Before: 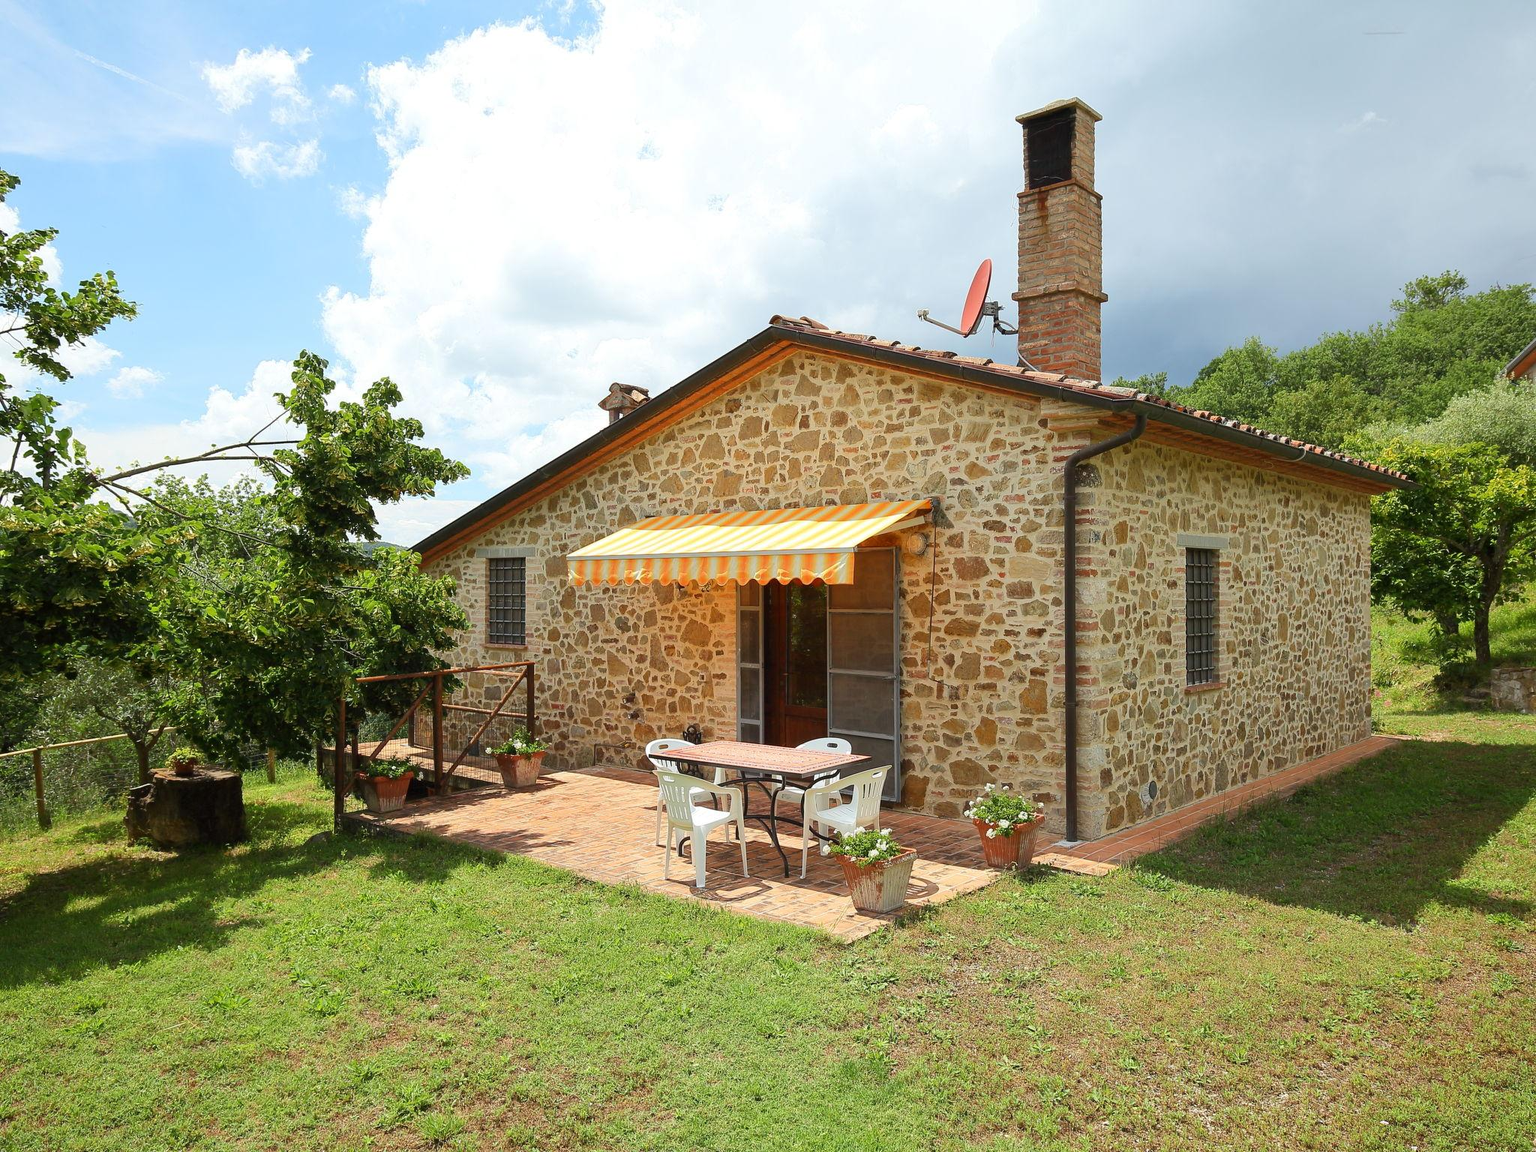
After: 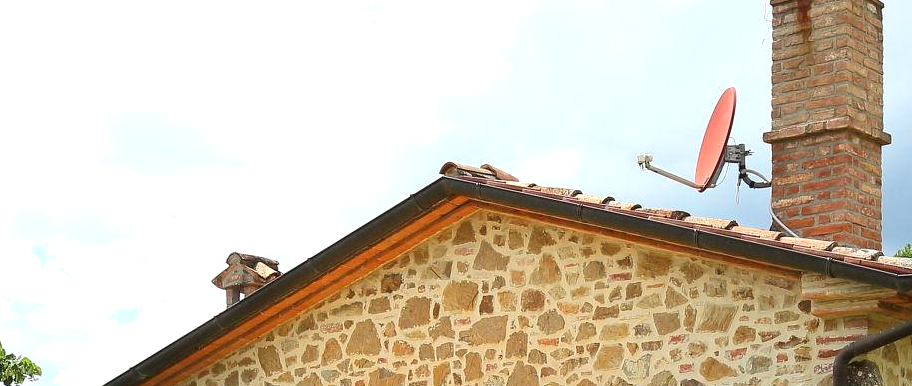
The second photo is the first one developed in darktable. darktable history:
crop: left 28.655%, top 16.841%, right 26.773%, bottom 58.002%
tone equalizer: -8 EV -0.397 EV, -7 EV -0.403 EV, -6 EV -0.304 EV, -5 EV -0.262 EV, -3 EV 0.226 EV, -2 EV 0.335 EV, -1 EV 0.37 EV, +0 EV 0.397 EV
